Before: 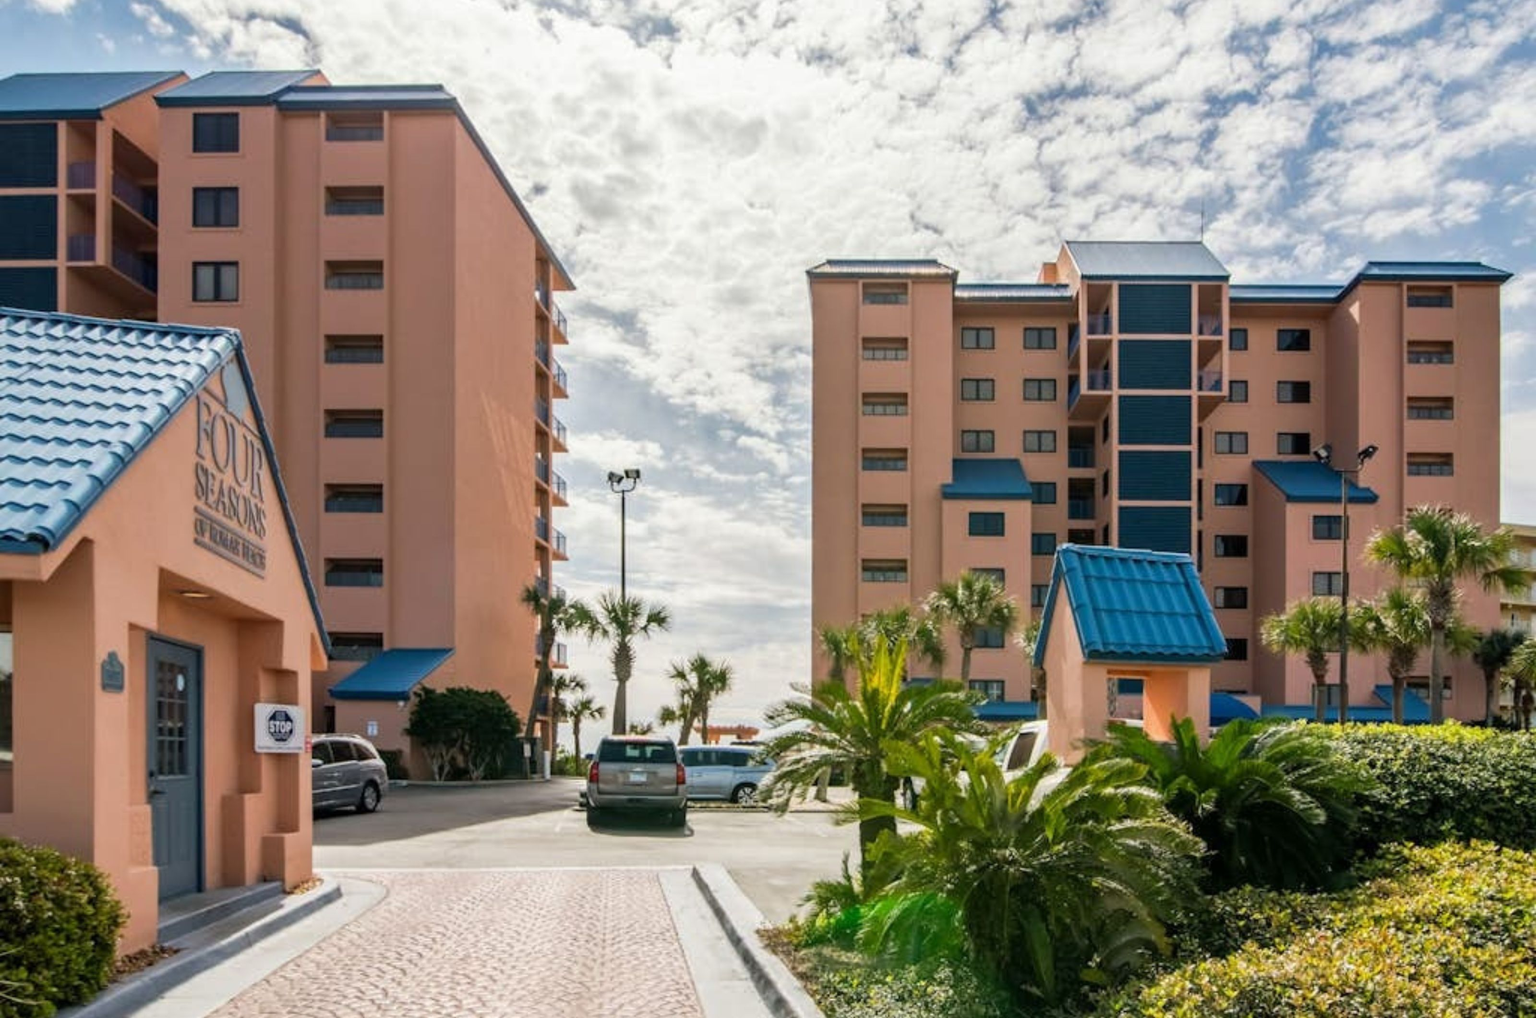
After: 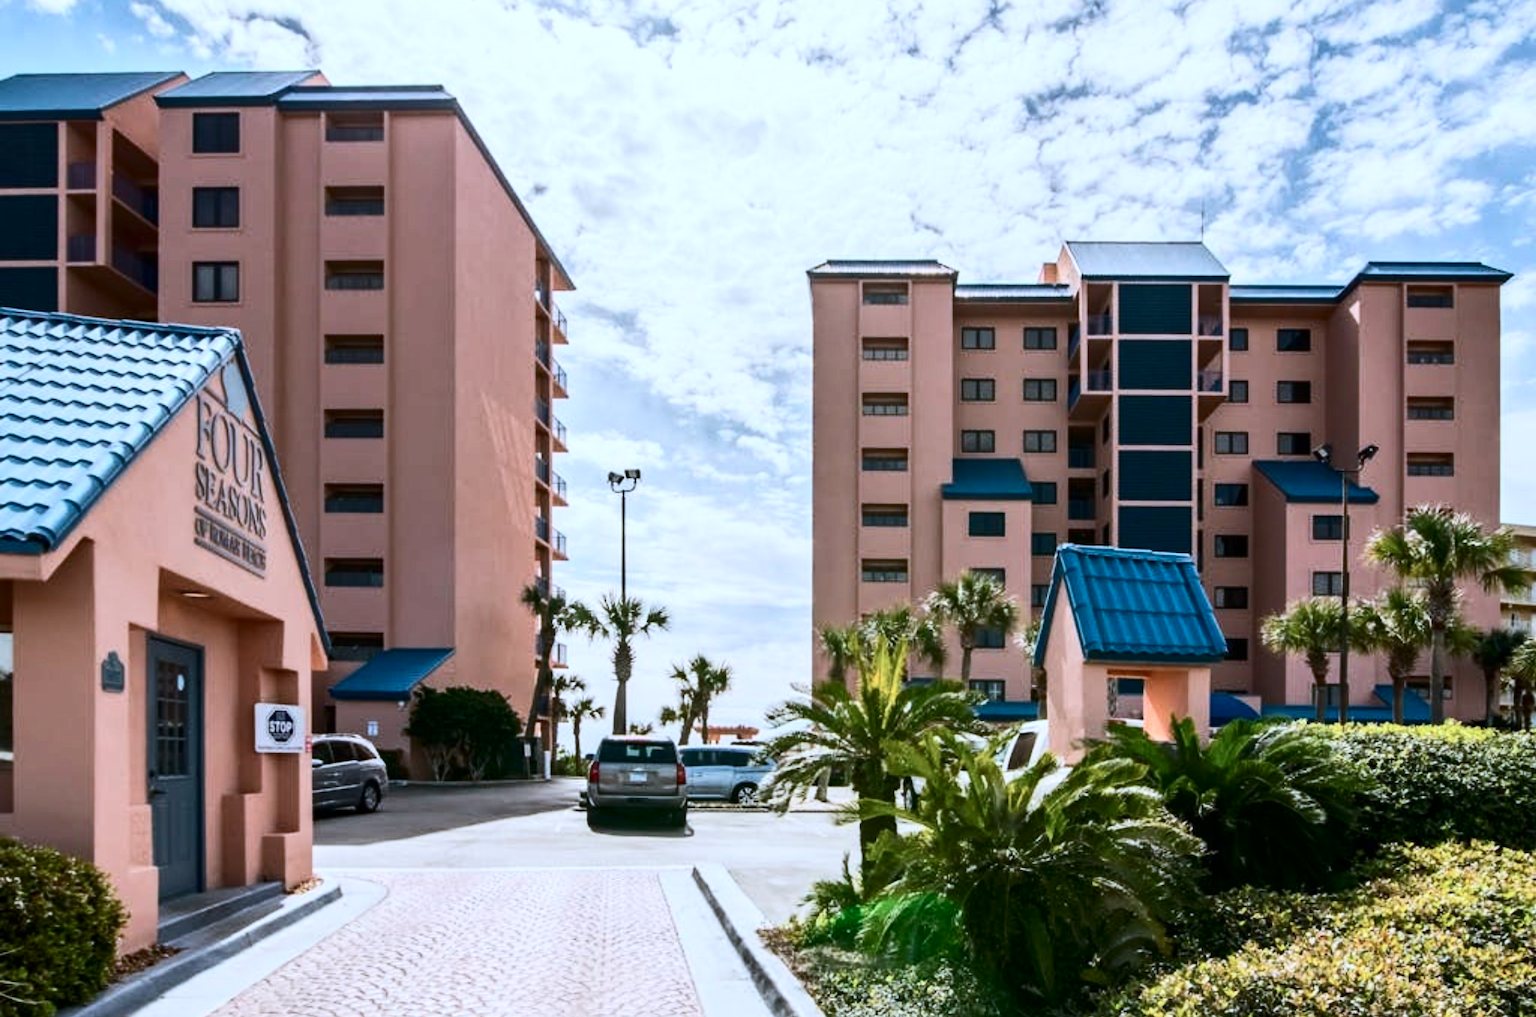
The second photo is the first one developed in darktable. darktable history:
contrast brightness saturation: contrast 0.294
color correction: highlights a* -2.06, highlights b* -18.33
